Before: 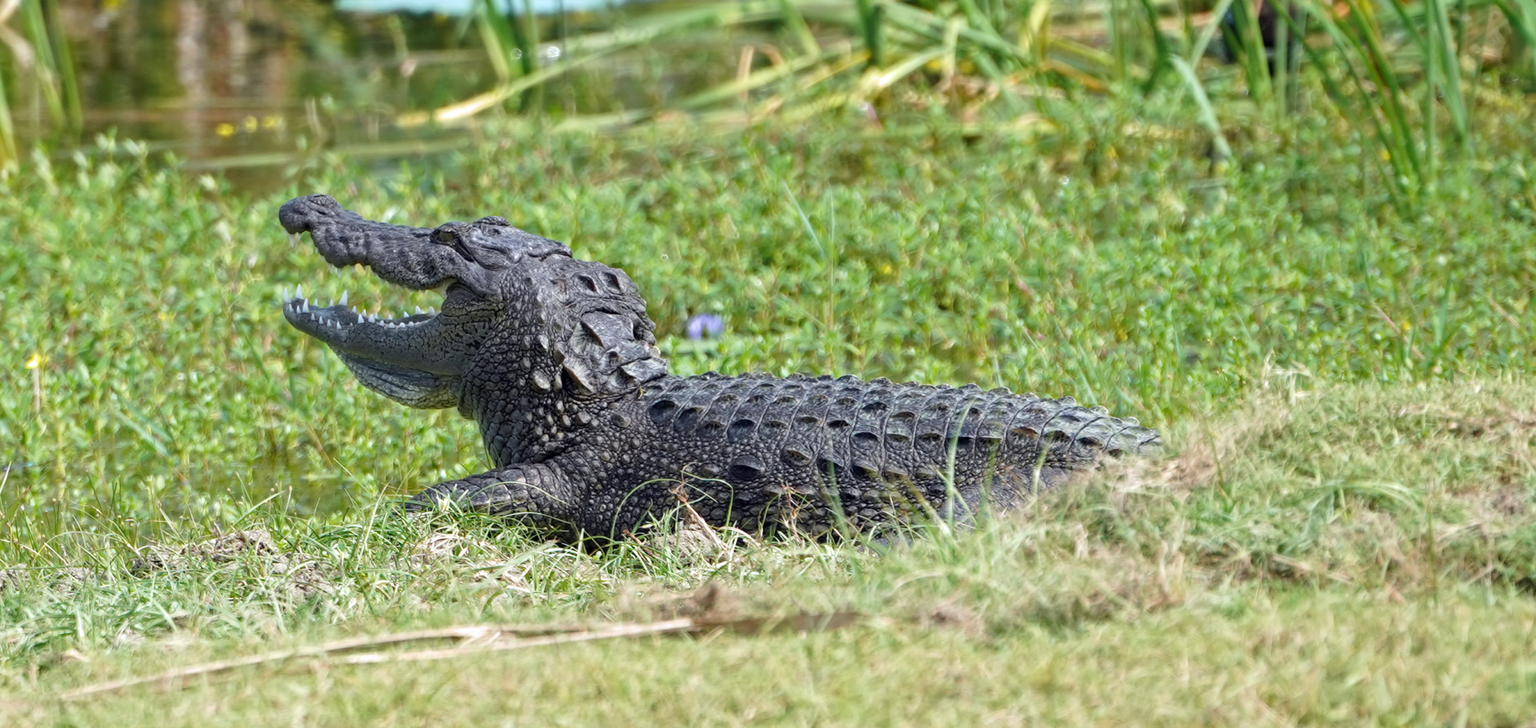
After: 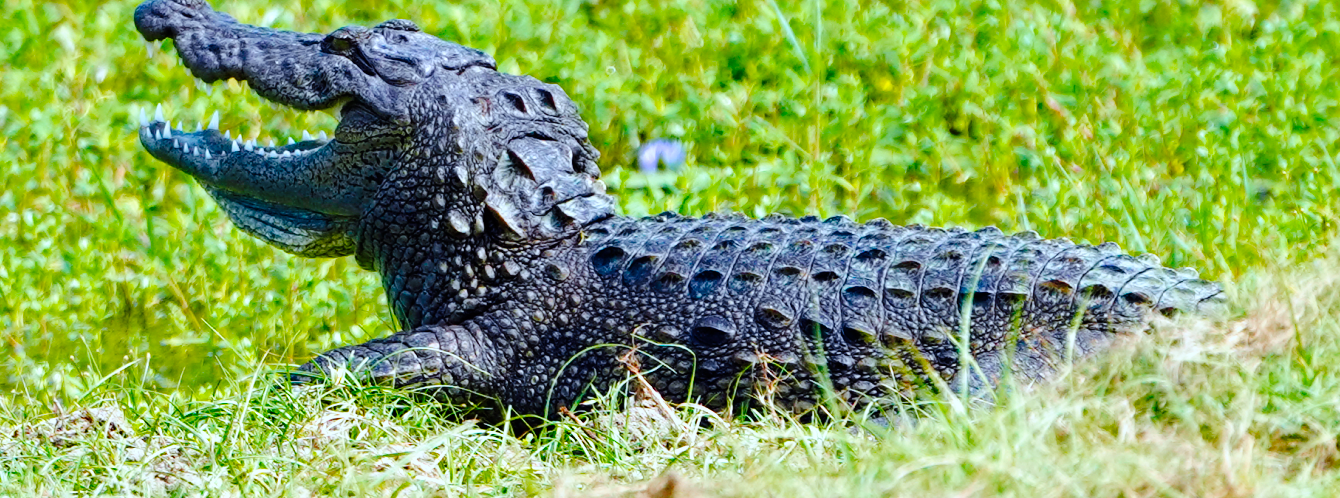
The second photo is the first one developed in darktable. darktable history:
color correction: highlights a* -4.18, highlights b* -10.81
crop: left 11.123%, top 27.61%, right 18.3%, bottom 17.034%
tone curve: curves: ch0 [(0, 0) (0.003, 0.003) (0.011, 0.005) (0.025, 0.008) (0.044, 0.012) (0.069, 0.02) (0.1, 0.031) (0.136, 0.047) (0.177, 0.088) (0.224, 0.141) (0.277, 0.222) (0.335, 0.32) (0.399, 0.425) (0.468, 0.524) (0.543, 0.623) (0.623, 0.716) (0.709, 0.796) (0.801, 0.88) (0.898, 0.959) (1, 1)], preserve colors none
color balance rgb: perceptual saturation grading › global saturation 20%, perceptual saturation grading › highlights -25%, perceptual saturation grading › shadows 25%, global vibrance 50%
